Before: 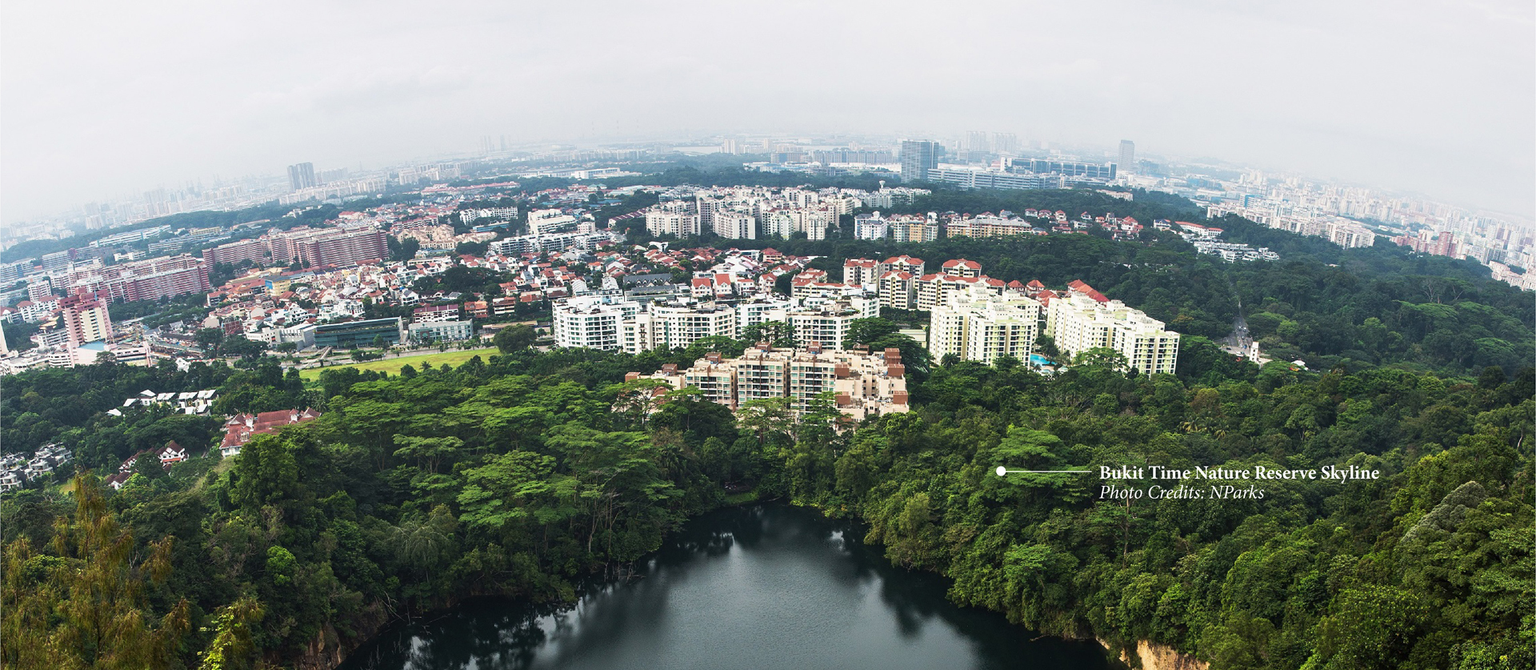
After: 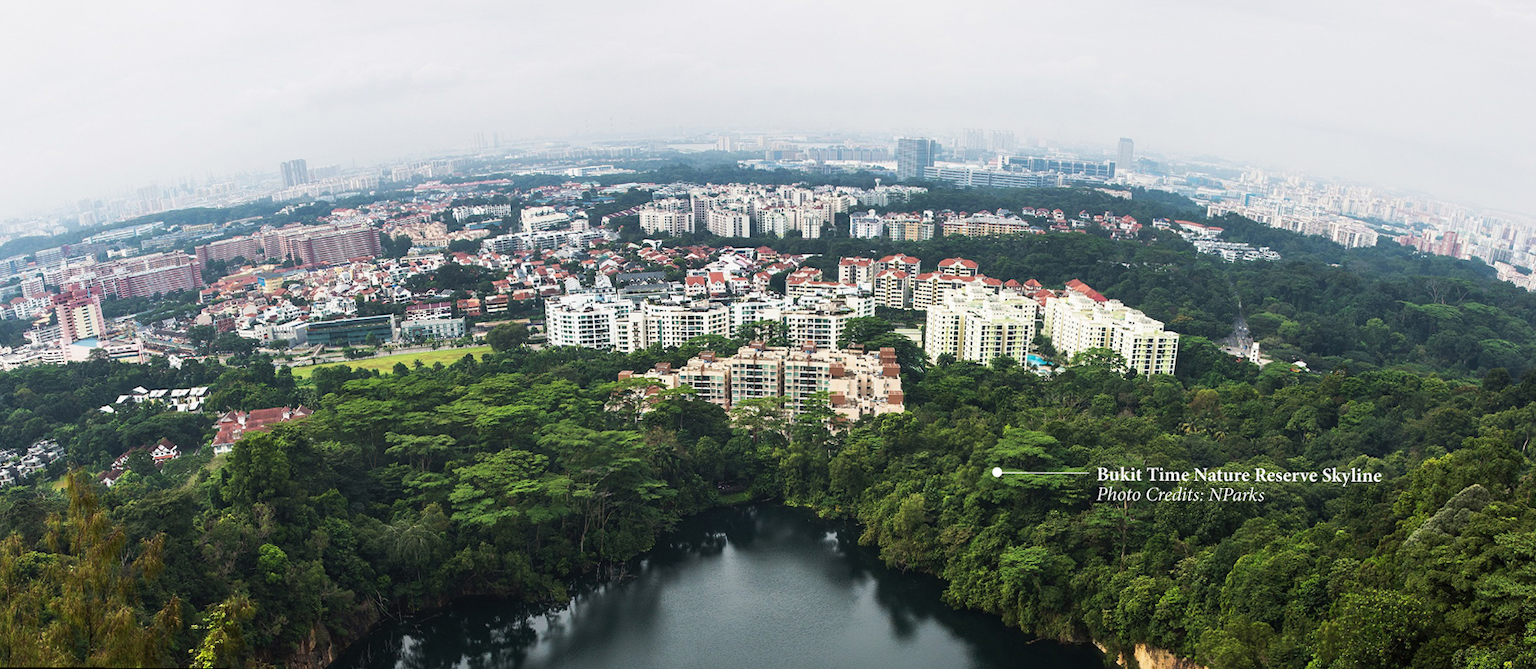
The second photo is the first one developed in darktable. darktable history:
rotate and perspective: rotation 0.192°, lens shift (horizontal) -0.015, crop left 0.005, crop right 0.996, crop top 0.006, crop bottom 0.99
exposure: compensate highlight preservation false
